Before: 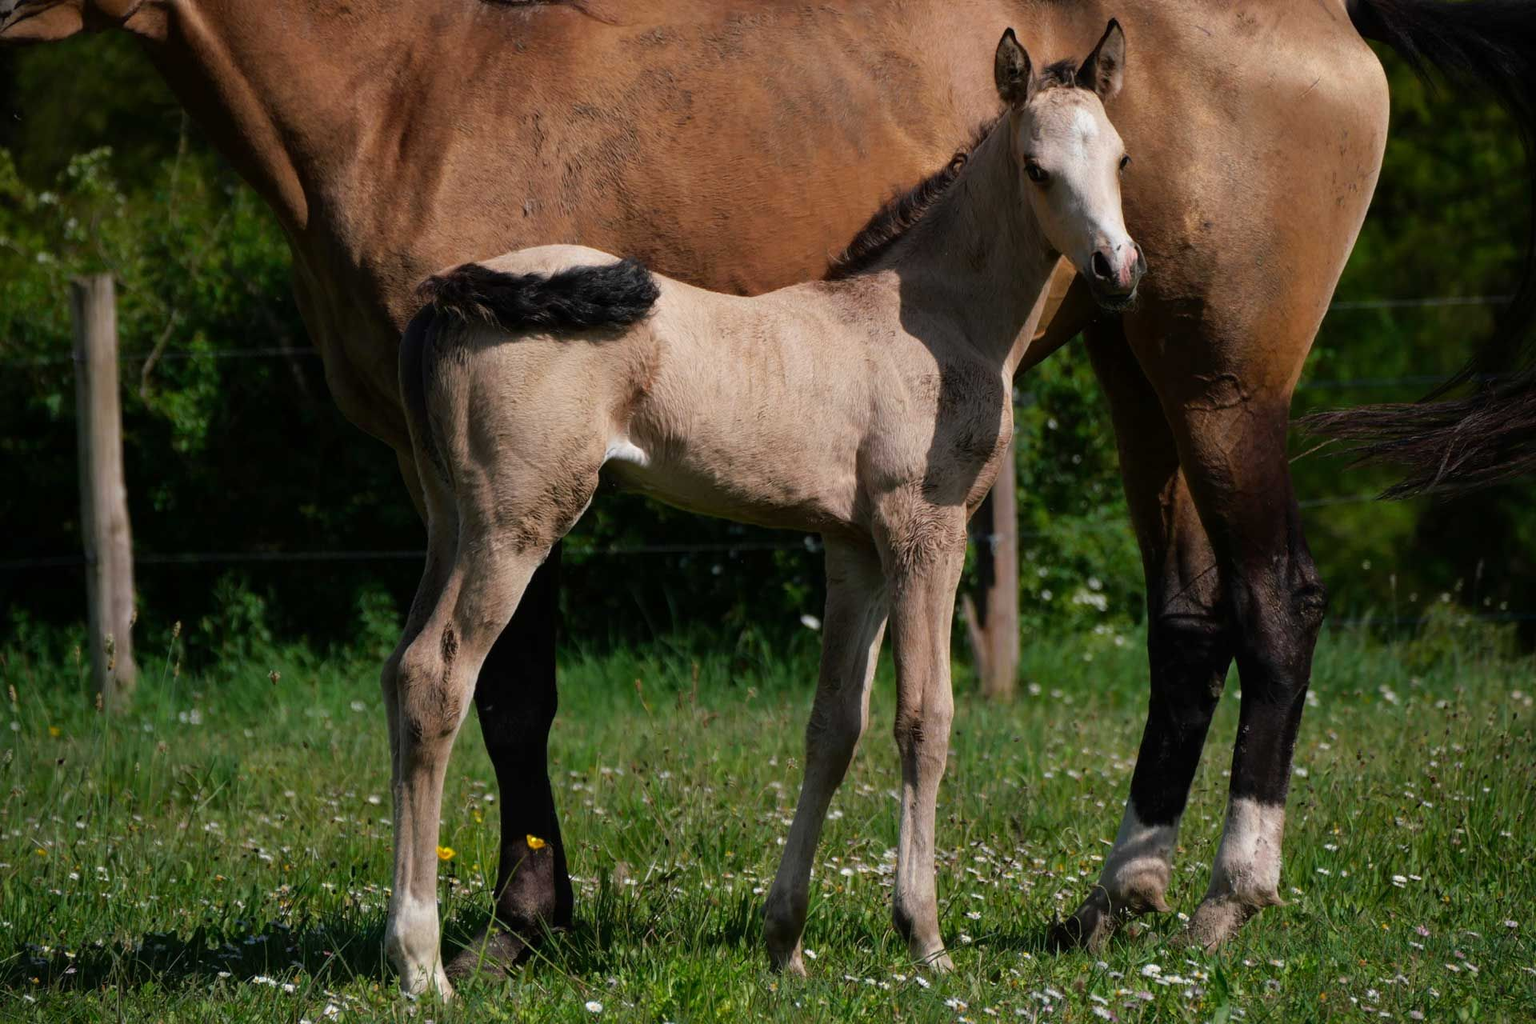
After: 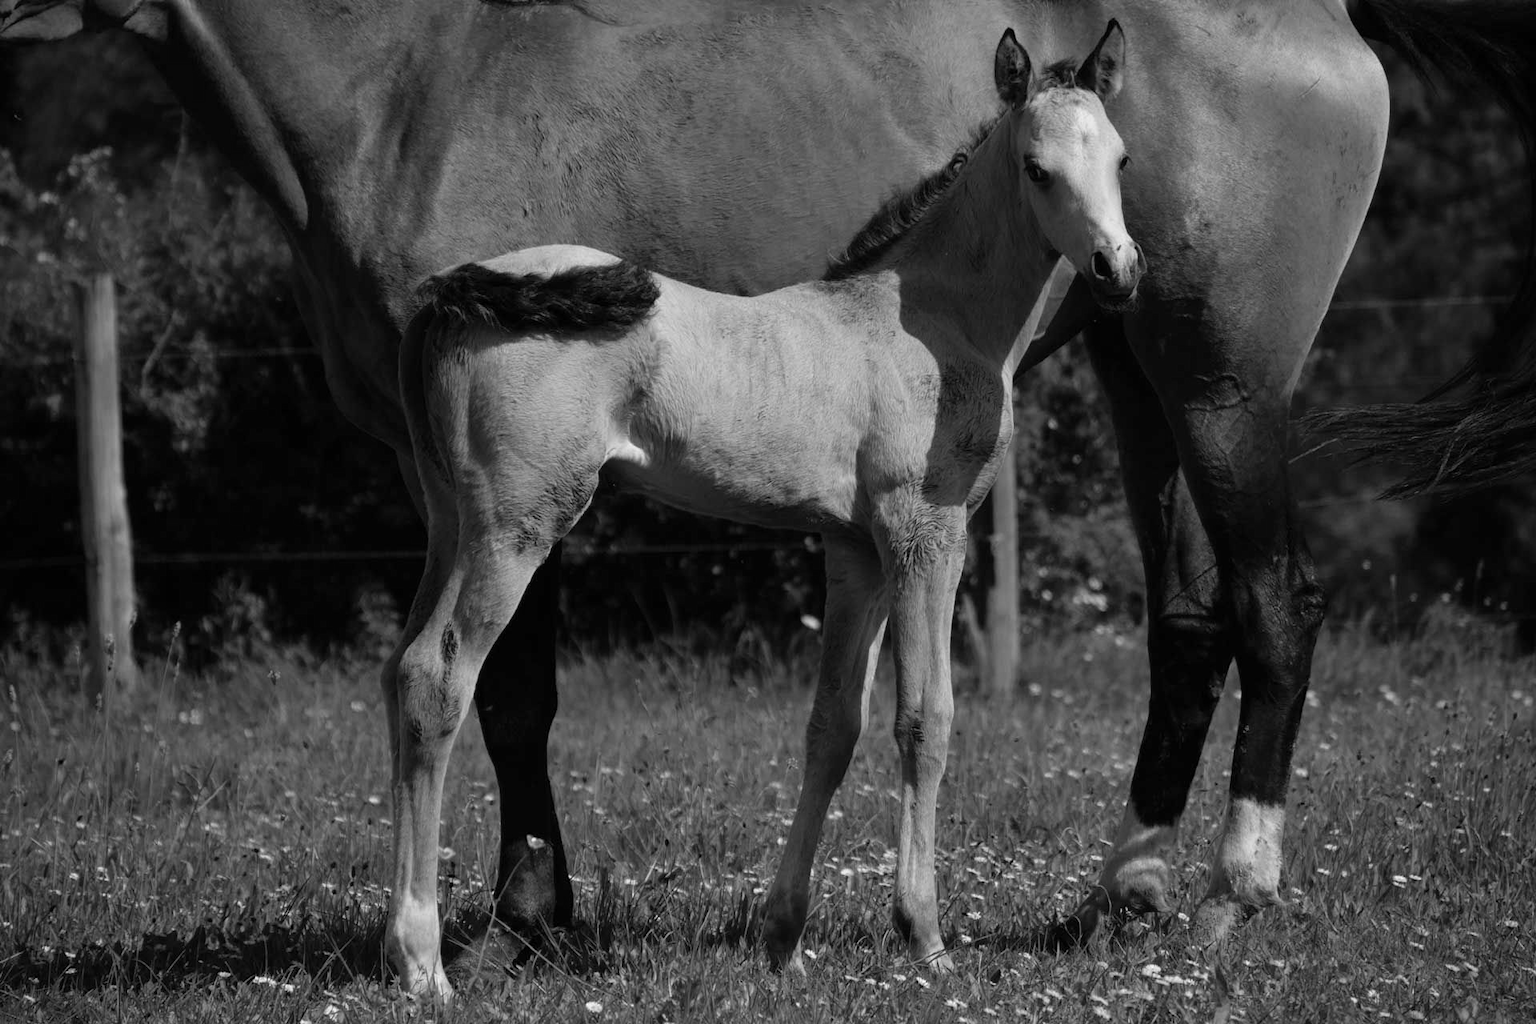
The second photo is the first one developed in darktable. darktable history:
monochrome: a 1.94, b -0.638
white balance: red 0.766, blue 1.537
